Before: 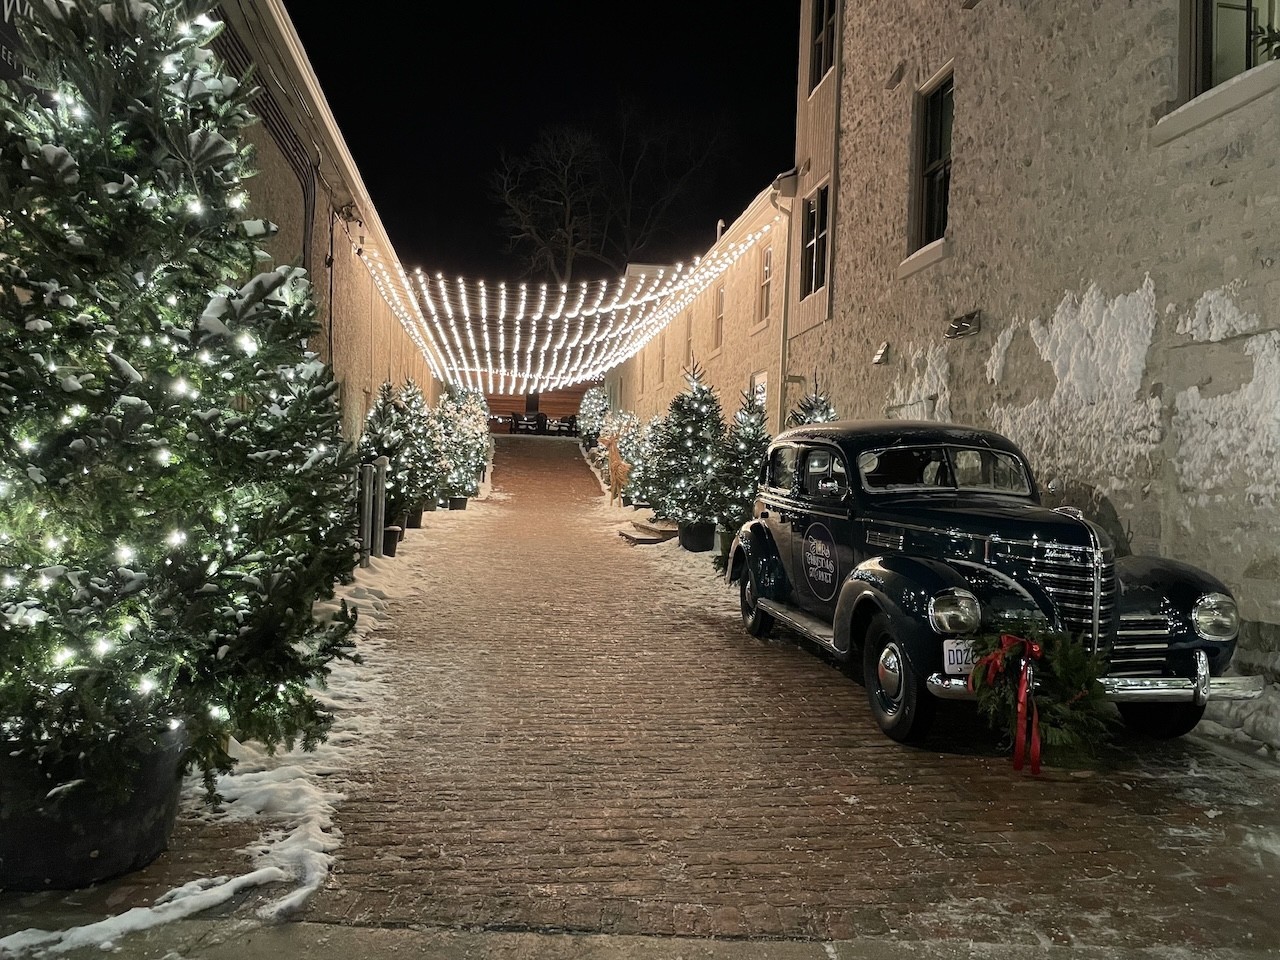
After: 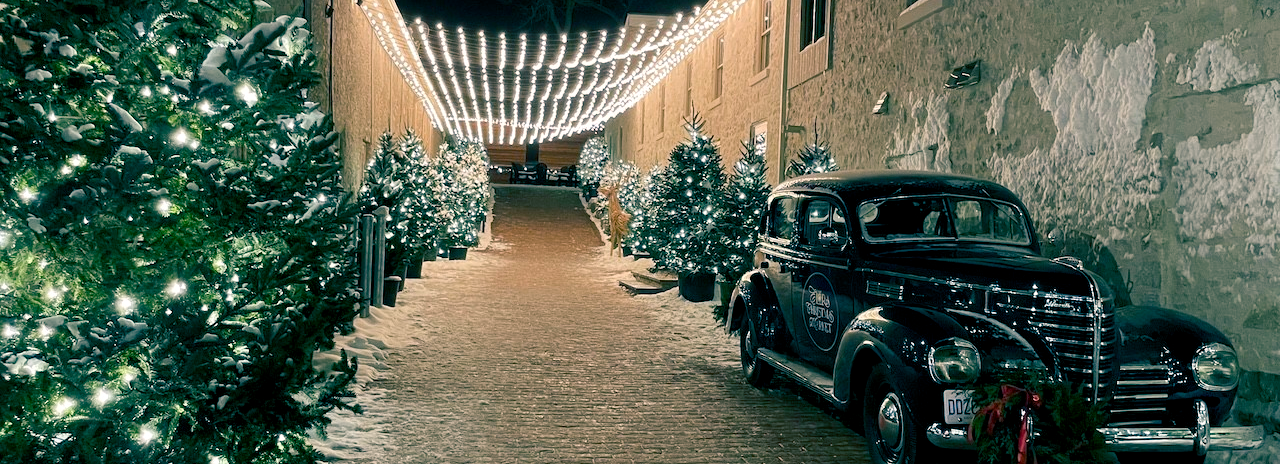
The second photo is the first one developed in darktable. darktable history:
crop and rotate: top 26.056%, bottom 25.543%
color balance rgb: shadows lift › luminance -28.76%, shadows lift › chroma 10%, shadows lift › hue 230°, power › chroma 0.5%, power › hue 215°, highlights gain › luminance 7.14%, highlights gain › chroma 1%, highlights gain › hue 50°, global offset › luminance -0.29%, global offset › hue 260°, perceptual saturation grading › global saturation 20%, perceptual saturation grading › highlights -13.92%, perceptual saturation grading › shadows 50%
